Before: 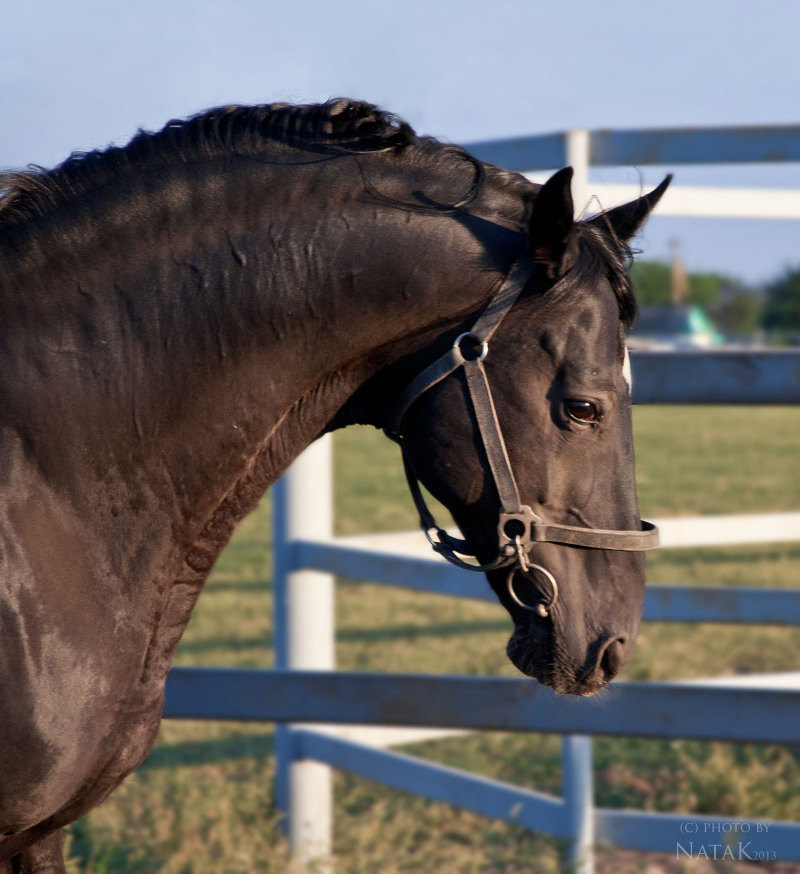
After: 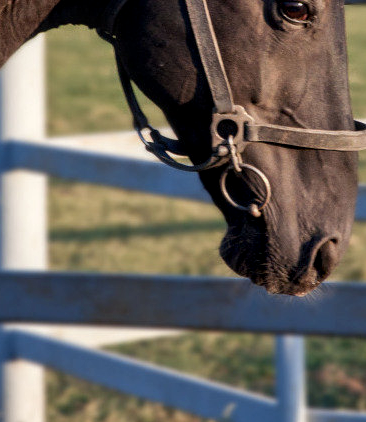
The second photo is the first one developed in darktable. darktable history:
local contrast: on, module defaults
crop: left 35.976%, top 45.819%, right 18.162%, bottom 5.807%
